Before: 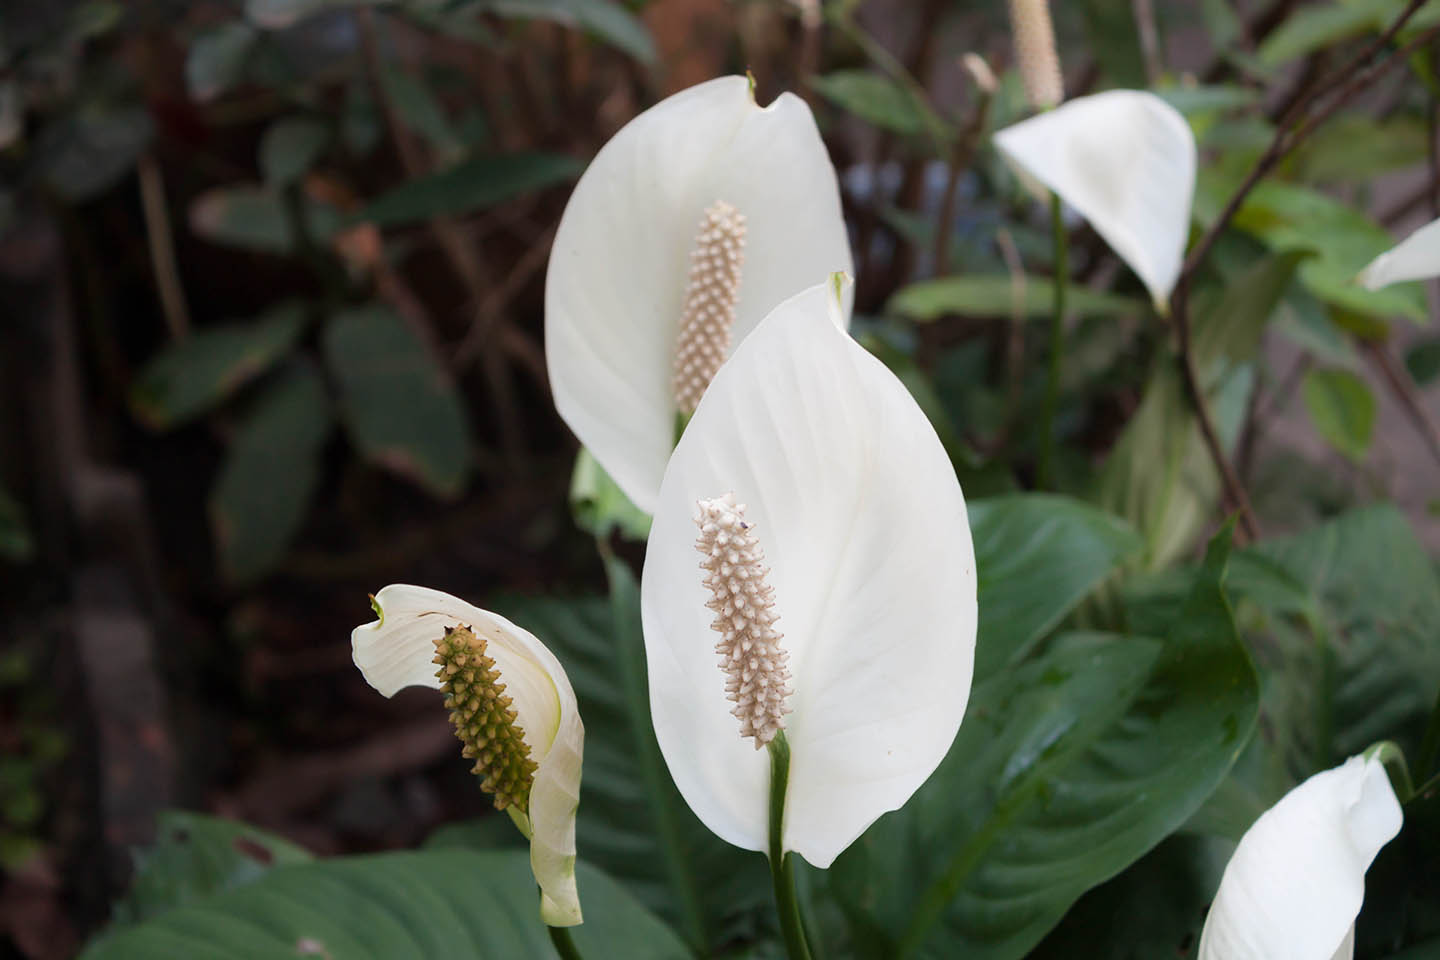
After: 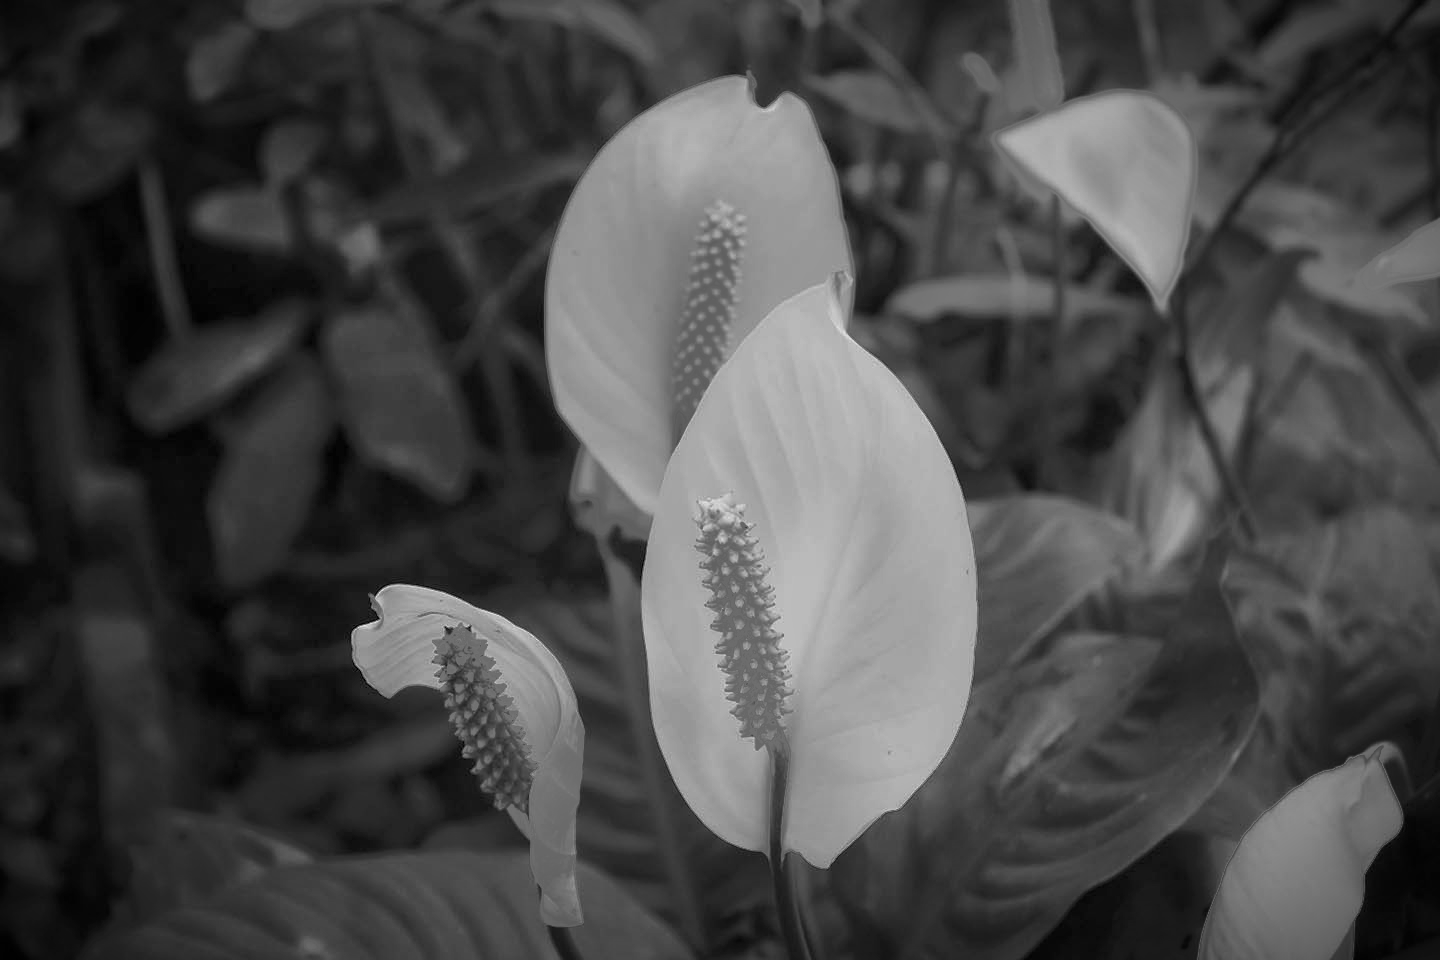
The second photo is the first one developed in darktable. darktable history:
channel mixer: red [0, 0, 0, 1.438, 0, 0, 0], green [0 ×4, 1, 0, 0], blue [0 ×5, 1, 0]
vignetting: fall-off start 67.5%, fall-off radius 67.23%, brightness -0.813, automatic ratio true
vibrance: vibrance 0%
color zones: curves: ch1 [(0, -0.014) (0.143, -0.013) (0.286, -0.013) (0.429, -0.016) (0.571, -0.019) (0.714, -0.015) (0.857, 0.002) (1, -0.014)]
exposure: compensate highlight preservation false
tone mapping: contrast compression 1.36, spatial extent 16.6 | blend: blend mode average, opacity 100%; mask: uniform (no mask)
zone system: zone [-1, 0.149, -1 ×6, 0.928, -1 ×16]
local contrast: mode bilateral grid, contrast 20, coarseness 50, detail 102%, midtone range 0.2
color correction: highlights a* -39.68, highlights b* -40, shadows a* -40, shadows b* -40, saturation -3
color contrast: green-magenta contrast 0.3, blue-yellow contrast 0.15
